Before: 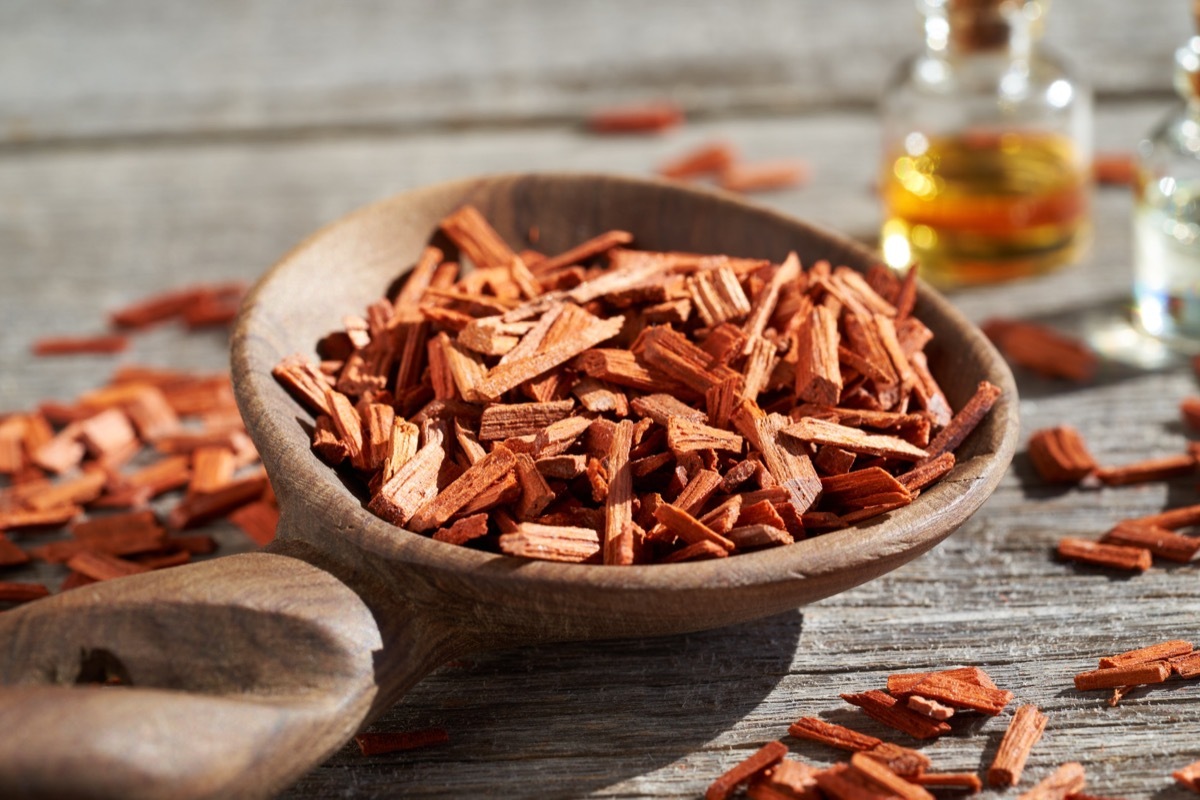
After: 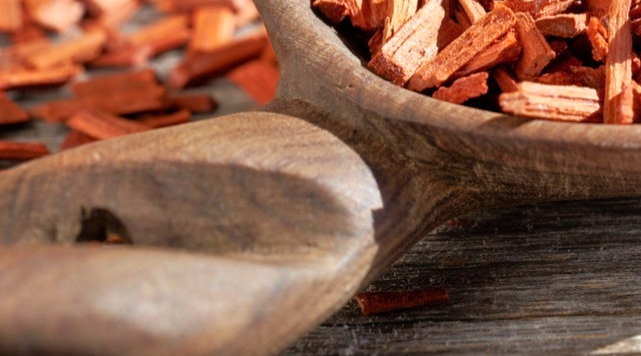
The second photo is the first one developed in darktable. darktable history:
crop and rotate: top 55.237%, right 46.559%, bottom 0.182%
tone equalizer: -7 EV 0.145 EV, -6 EV 0.612 EV, -5 EV 1.17 EV, -4 EV 1.36 EV, -3 EV 1.17 EV, -2 EV 0.6 EV, -1 EV 0.158 EV
